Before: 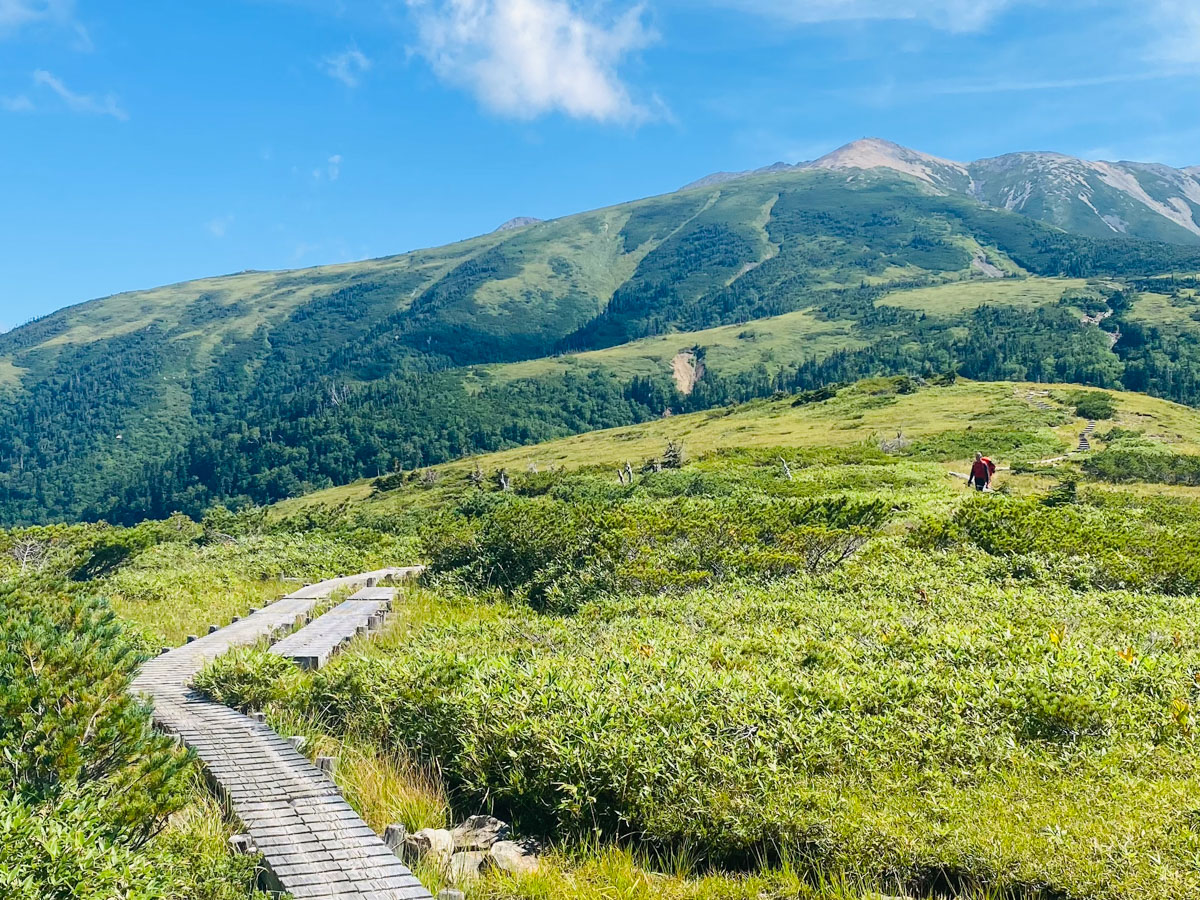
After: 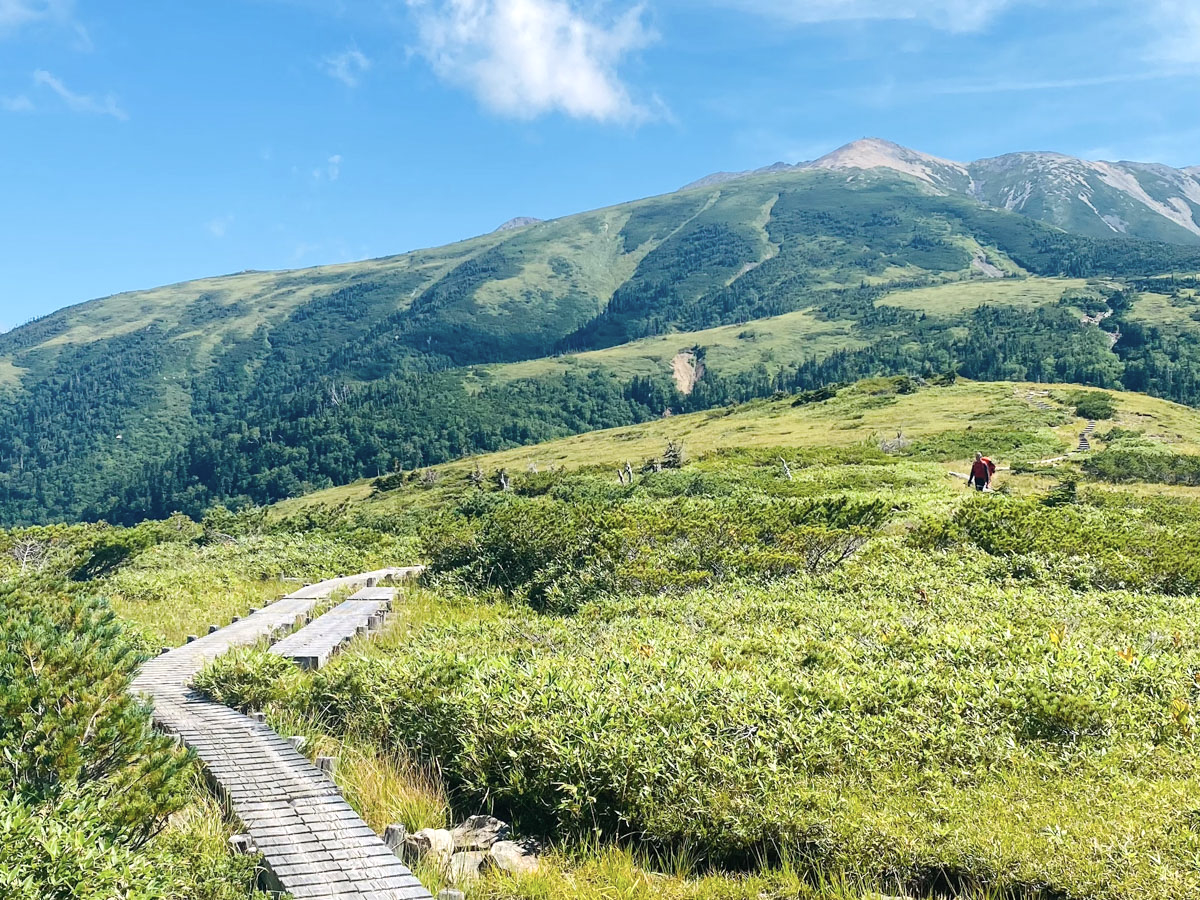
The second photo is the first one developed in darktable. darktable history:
contrast brightness saturation: saturation -0.17
exposure: exposure 0.207 EV, compensate highlight preservation false
